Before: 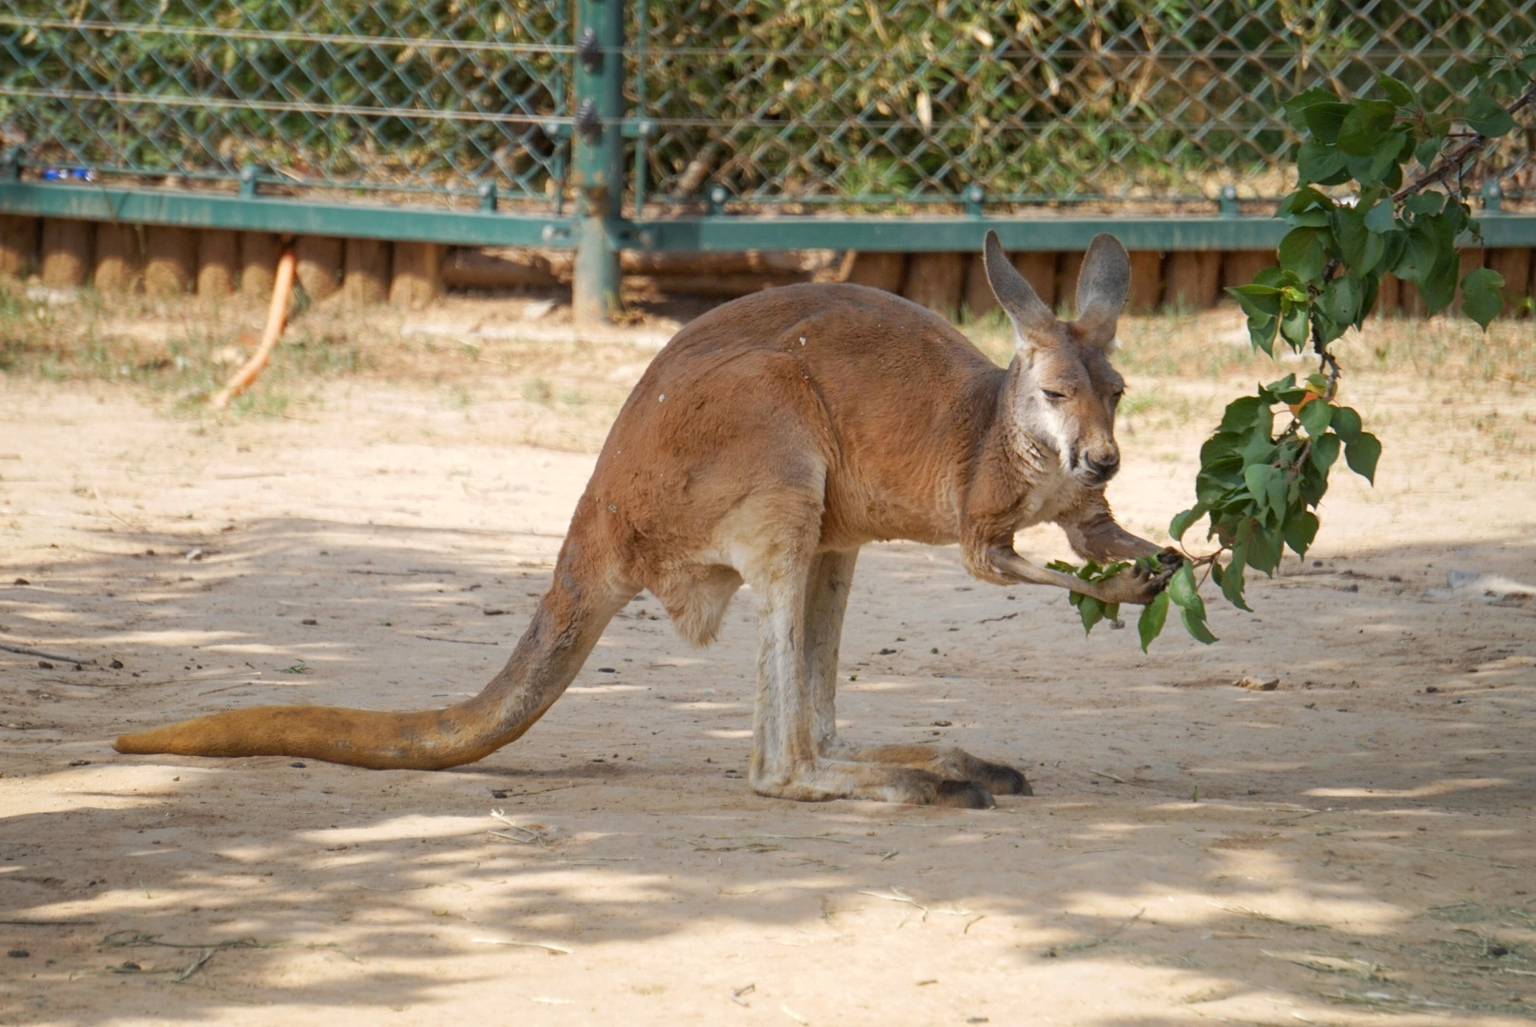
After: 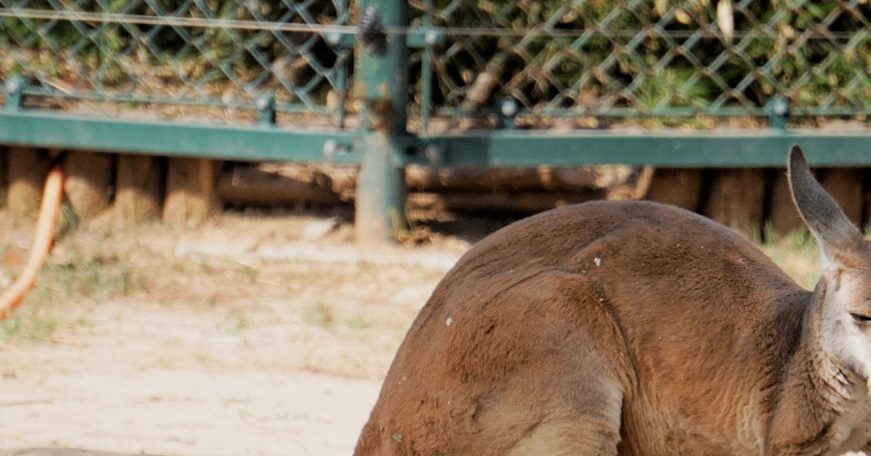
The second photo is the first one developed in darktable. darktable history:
crop: left 15.306%, top 9.065%, right 30.789%, bottom 48.638%
filmic rgb: black relative exposure -5 EV, white relative exposure 3.5 EV, hardness 3.19, contrast 1.2, highlights saturation mix -50%
